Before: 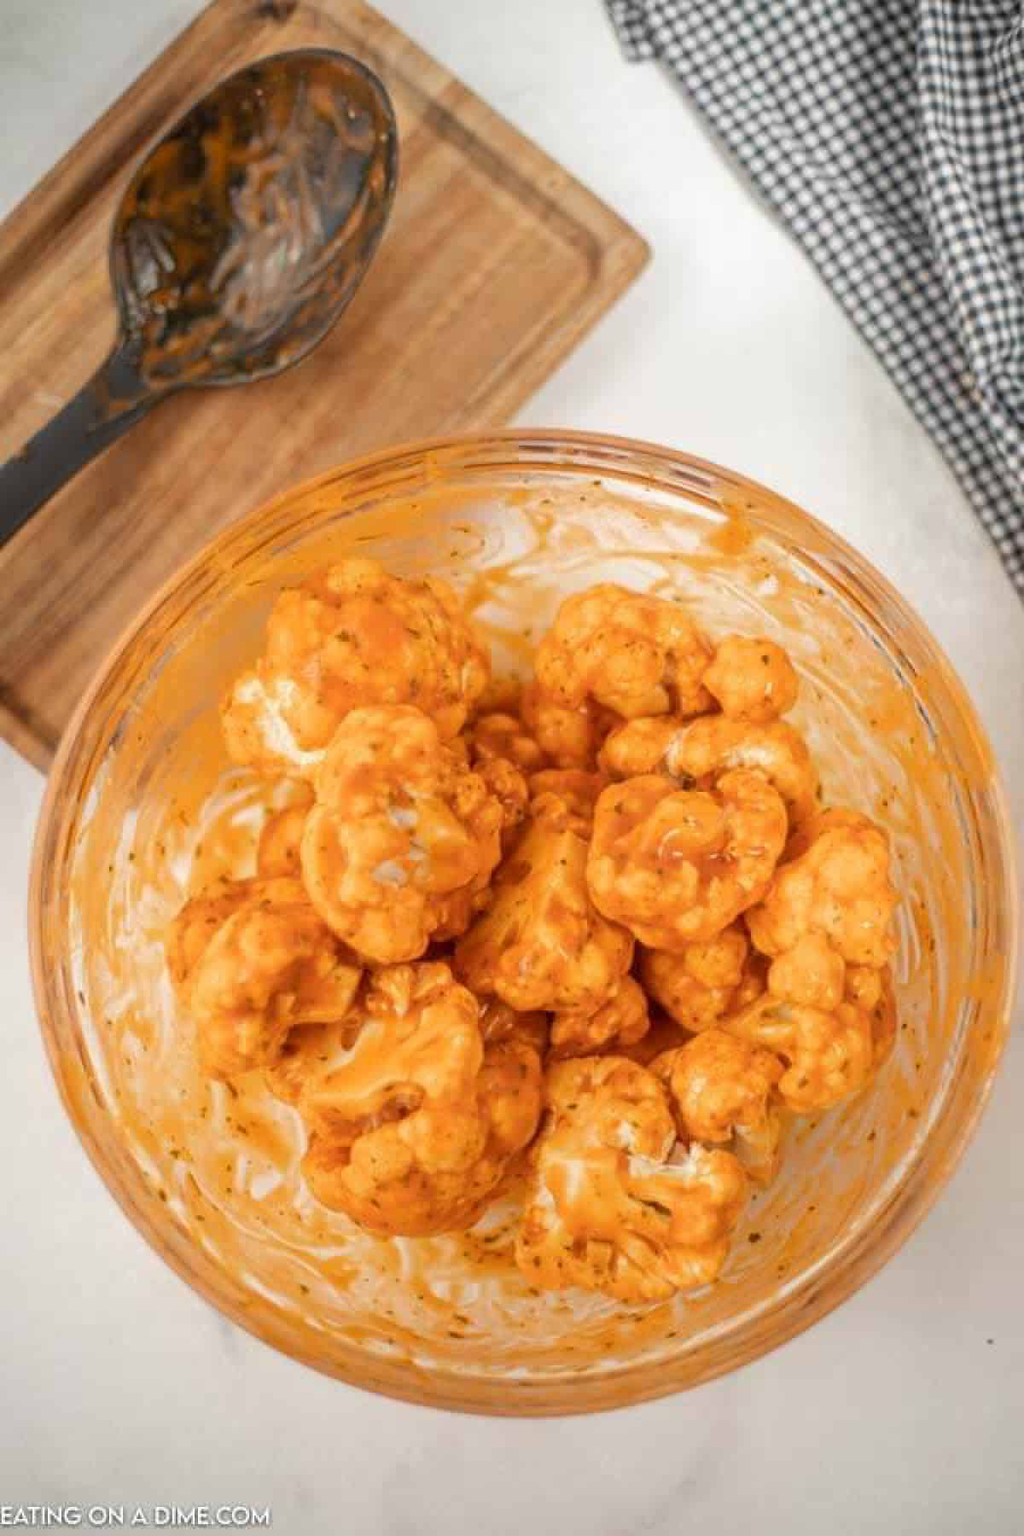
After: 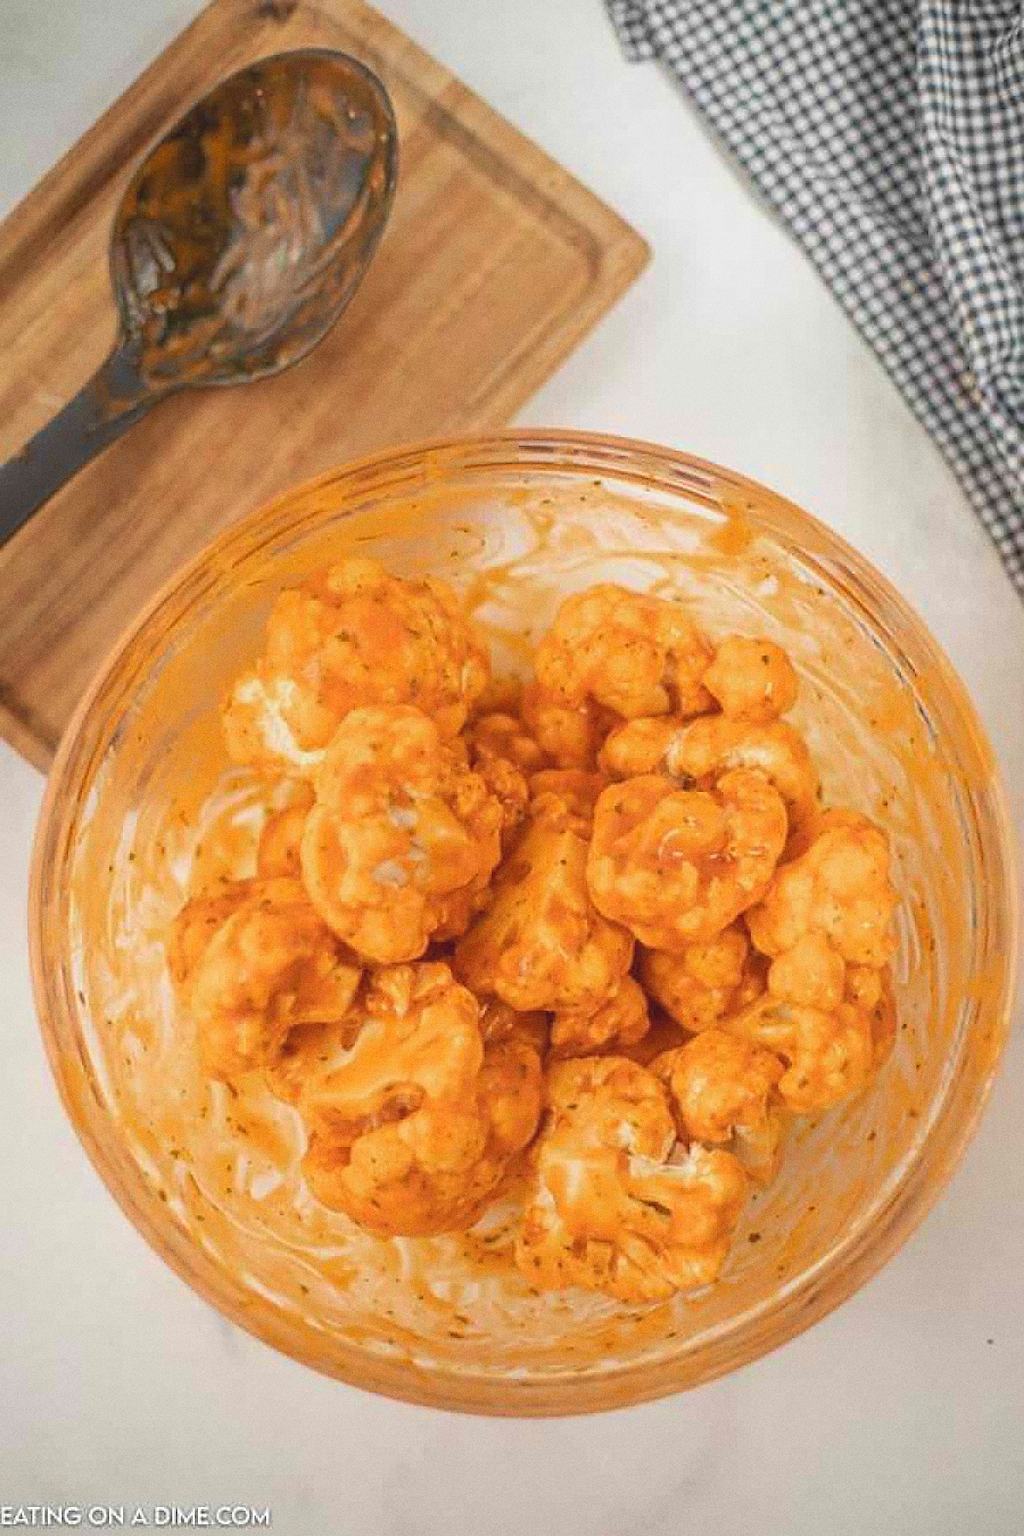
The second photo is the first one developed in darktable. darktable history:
velvia: on, module defaults
grain: coarseness 0.09 ISO
sharpen: on, module defaults
local contrast: highlights 68%, shadows 68%, detail 82%, midtone range 0.325
